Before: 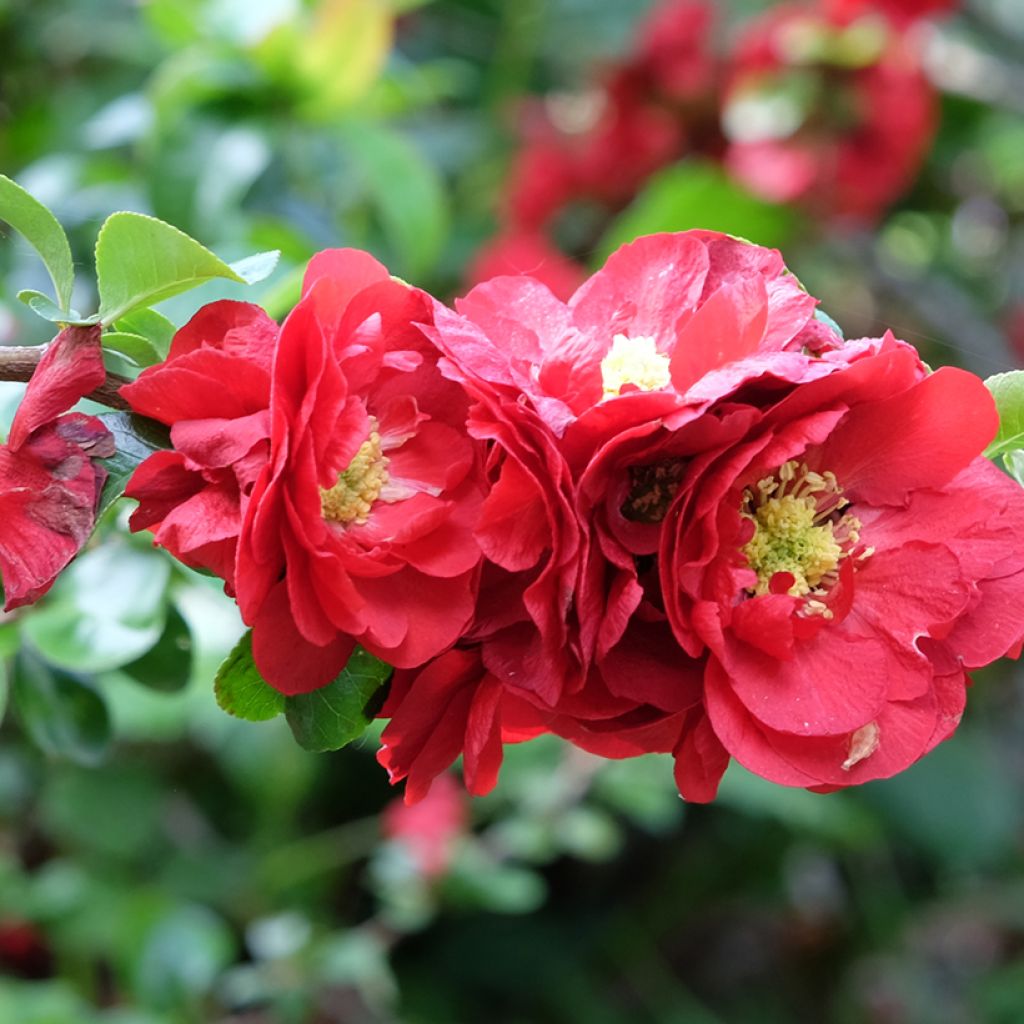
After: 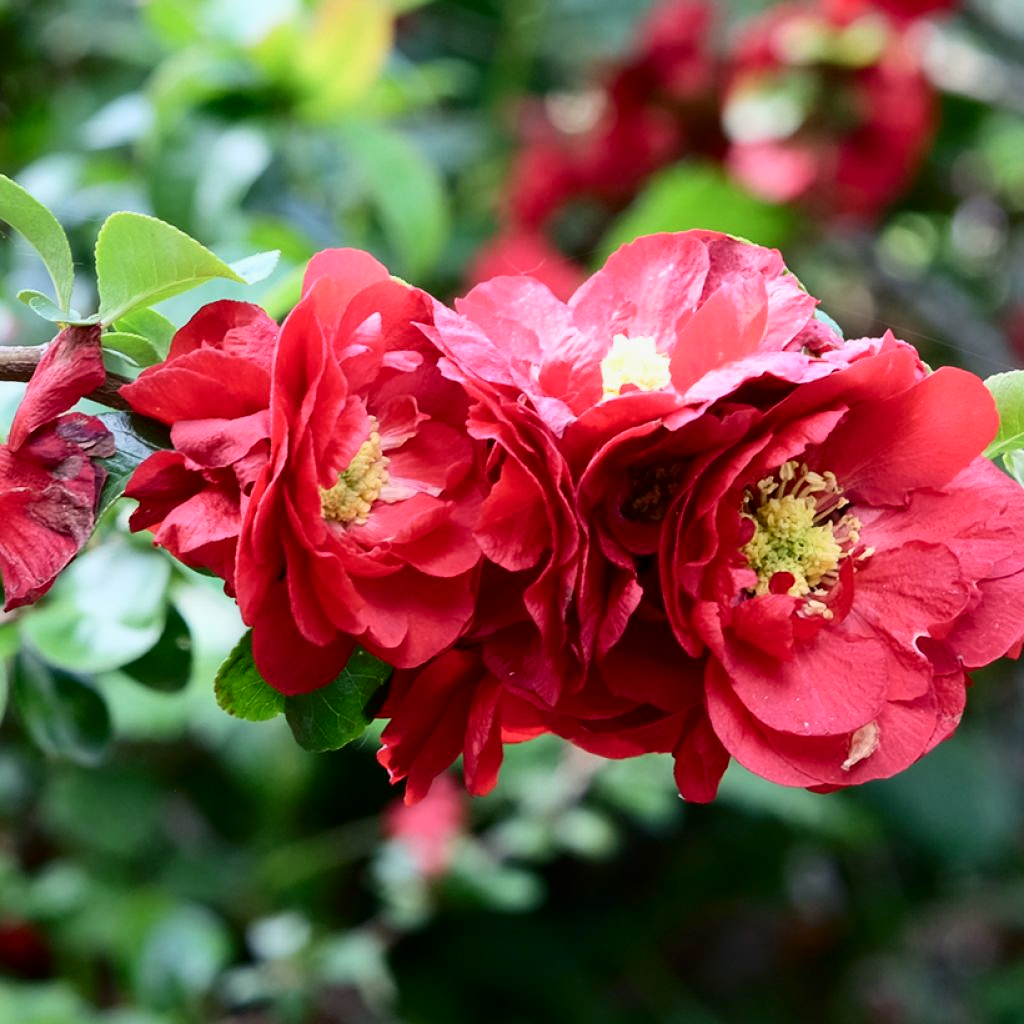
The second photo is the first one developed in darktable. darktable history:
shadows and highlights: shadows -20.34, white point adjustment -2.04, highlights -34.76
contrast brightness saturation: contrast 0.279
